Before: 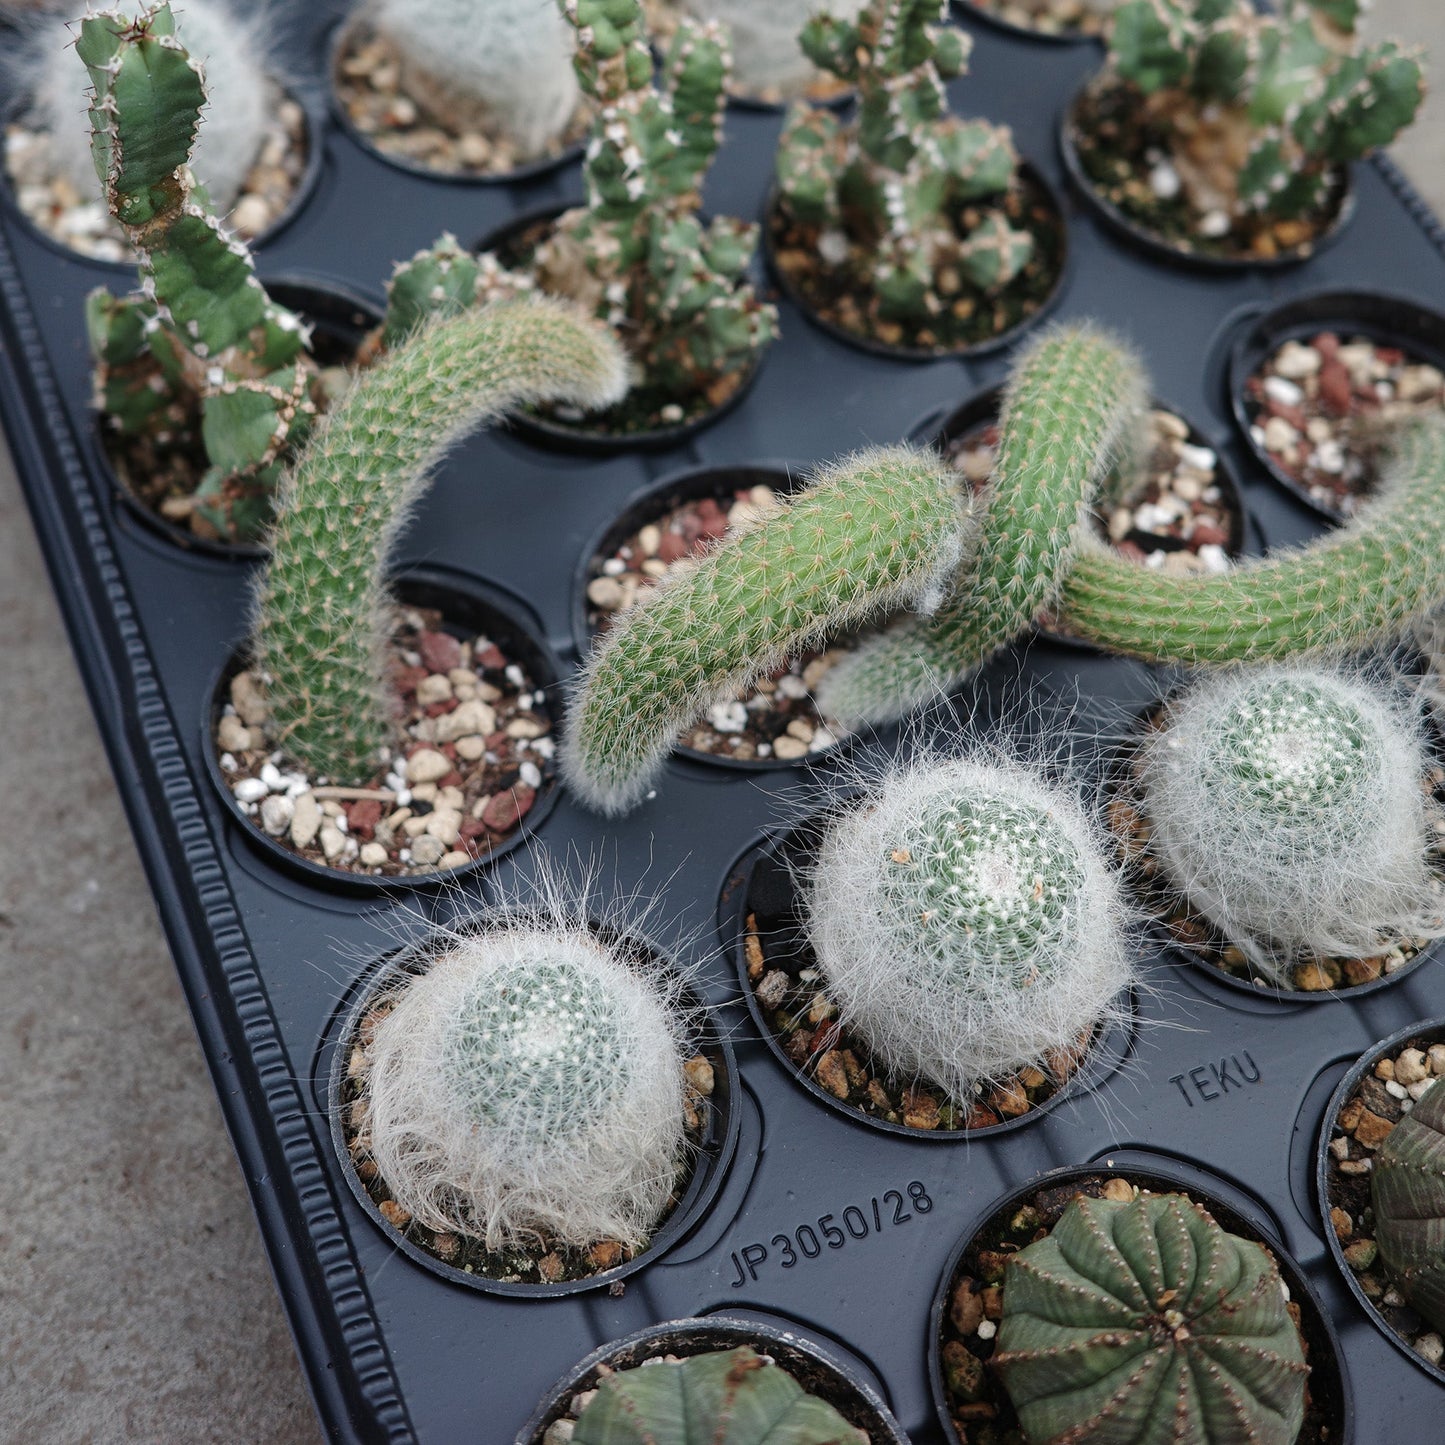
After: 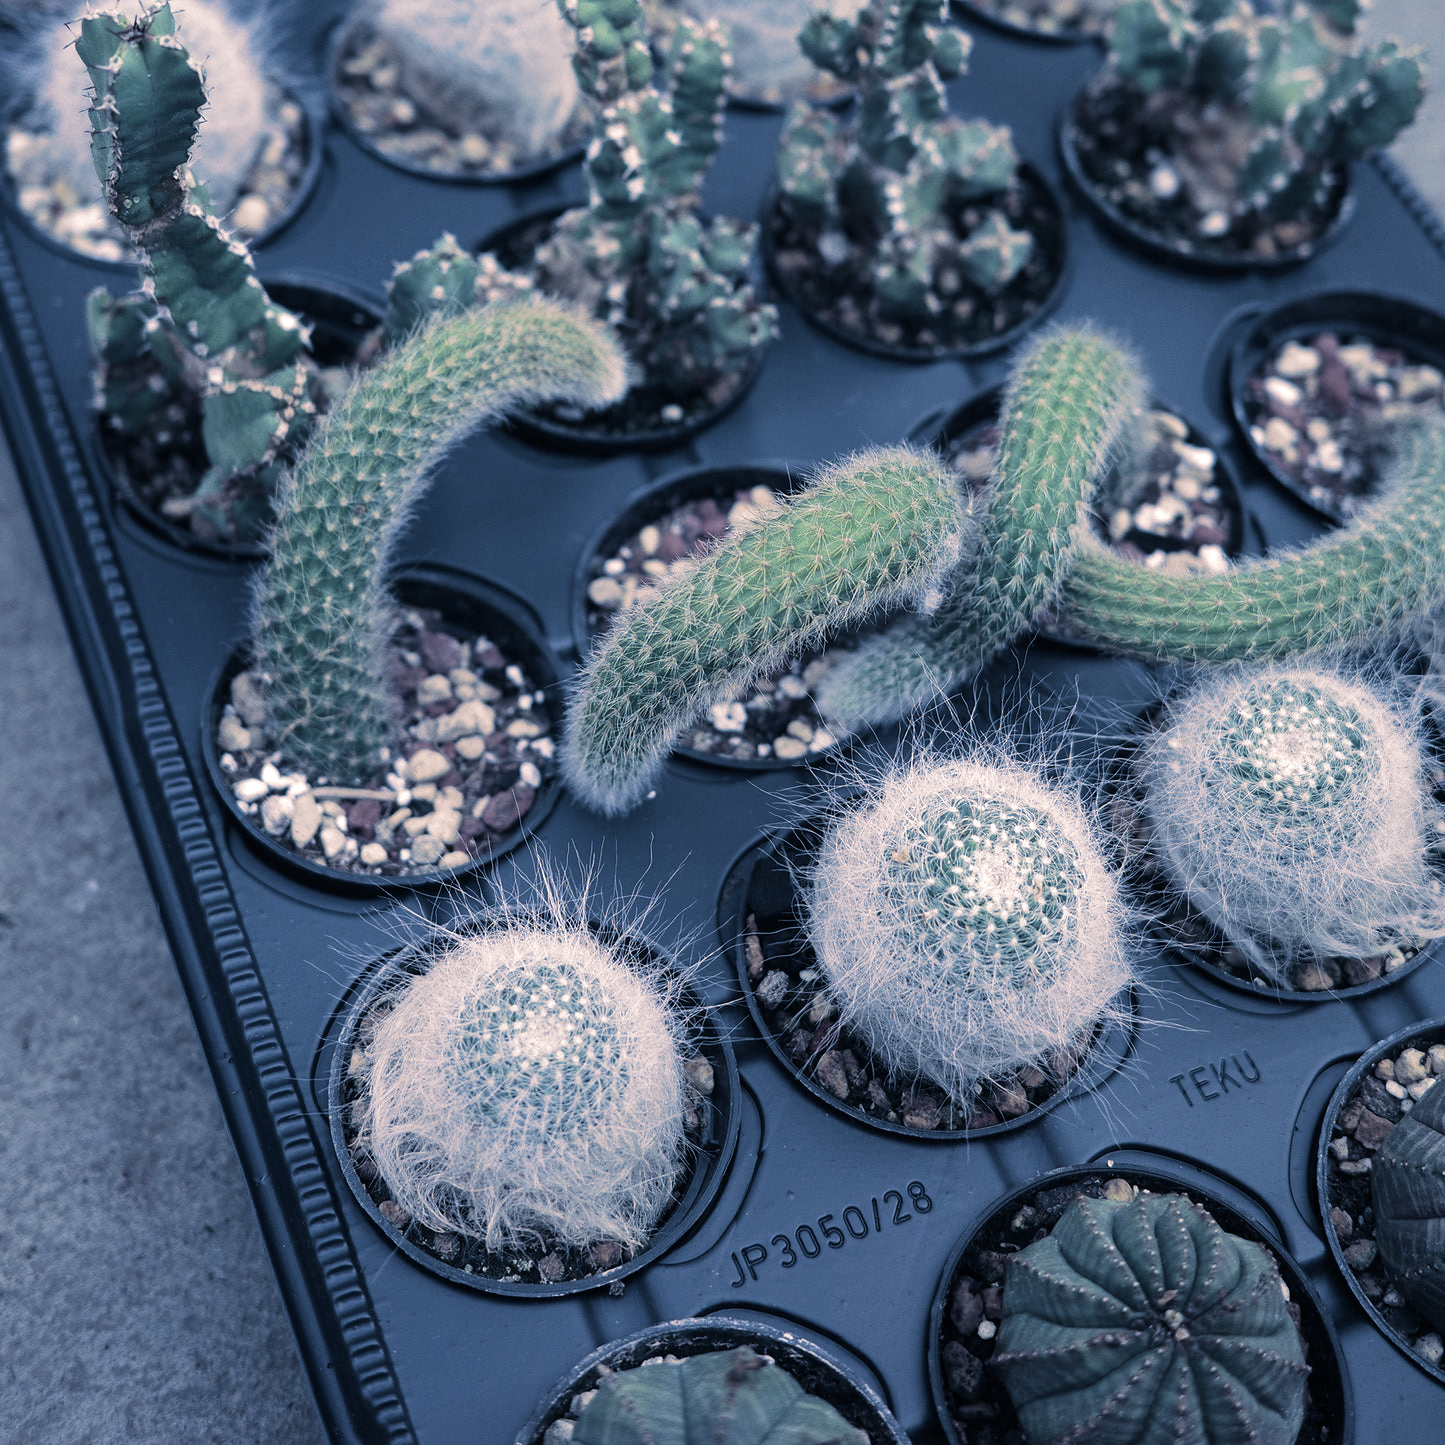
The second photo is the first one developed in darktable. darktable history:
white balance: red 0.926, green 1.003, blue 1.133
split-toning: shadows › hue 226.8°, shadows › saturation 0.56, highlights › hue 28.8°, balance -40, compress 0%
